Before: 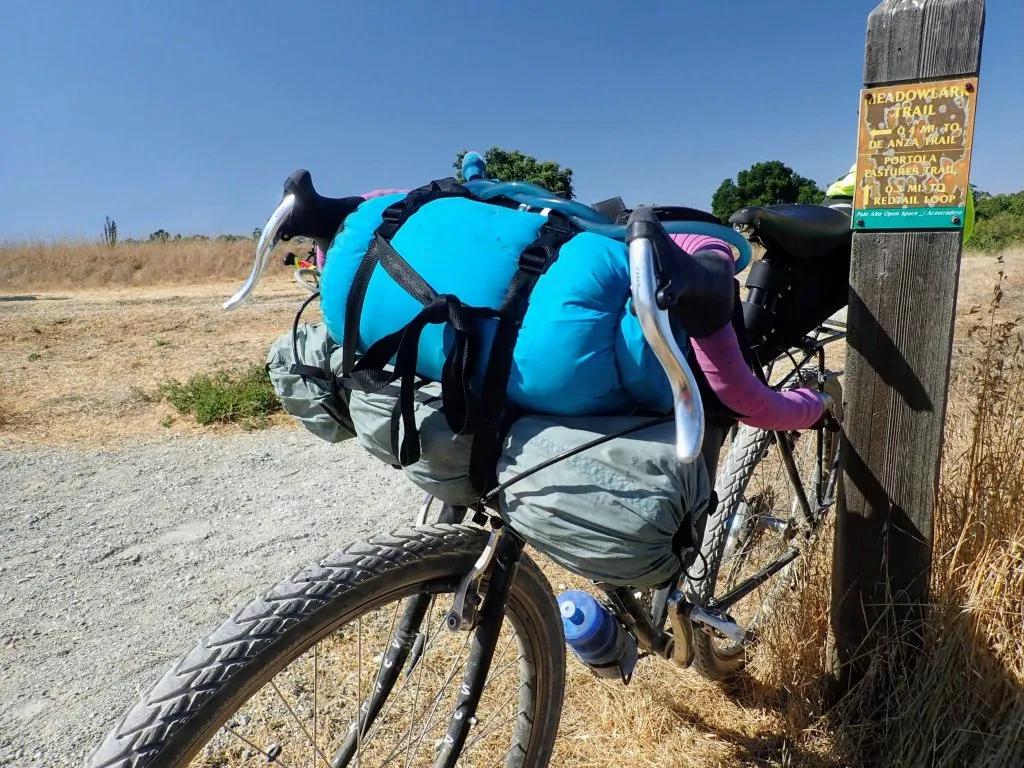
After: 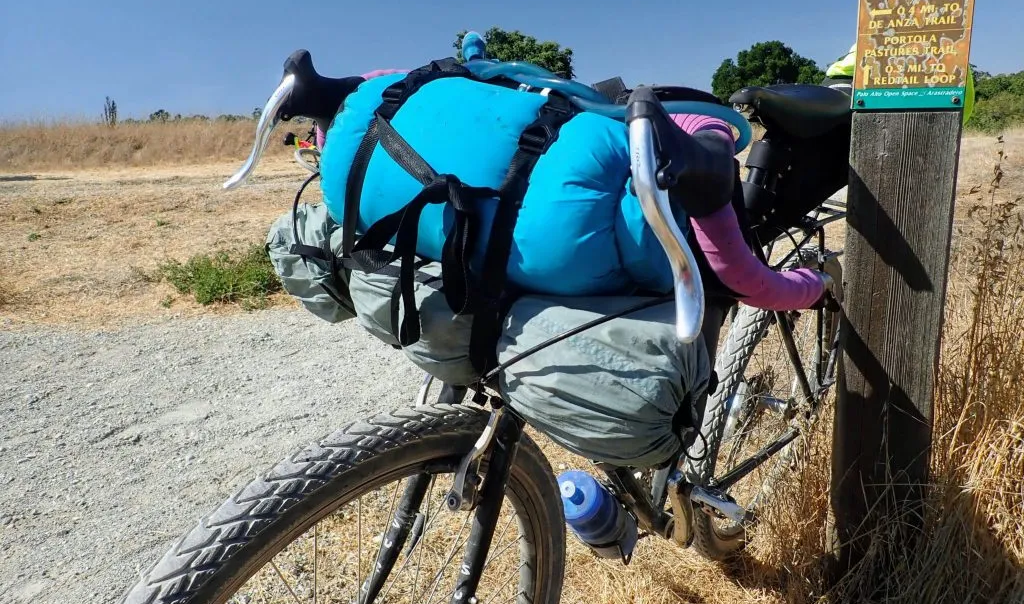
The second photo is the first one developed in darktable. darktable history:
crop and rotate: top 15.701%, bottom 5.552%
